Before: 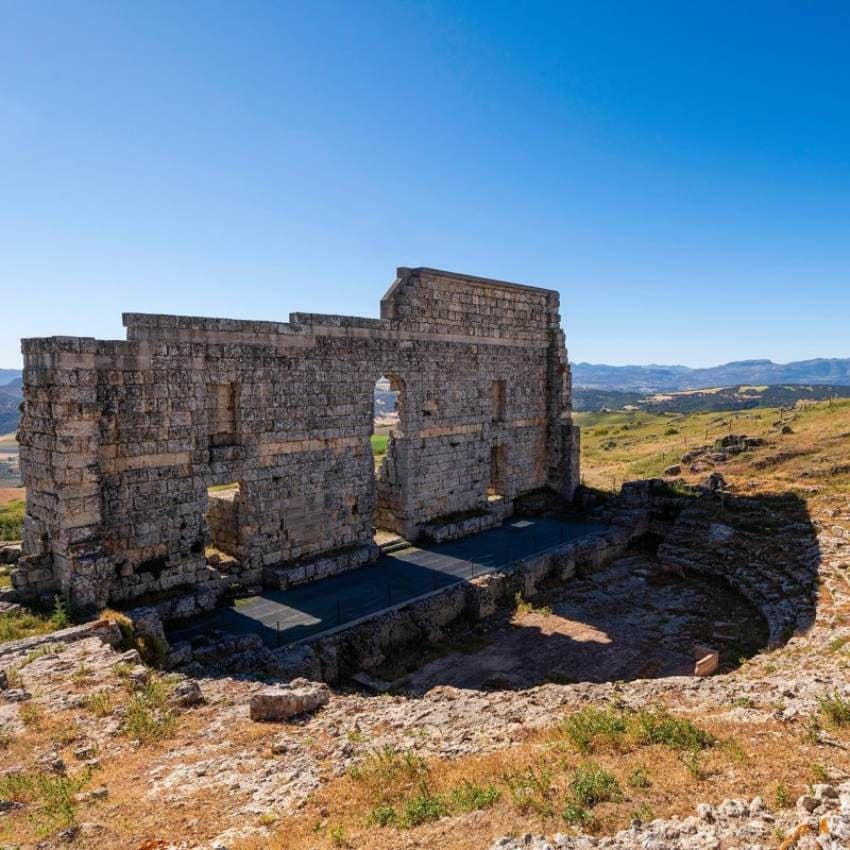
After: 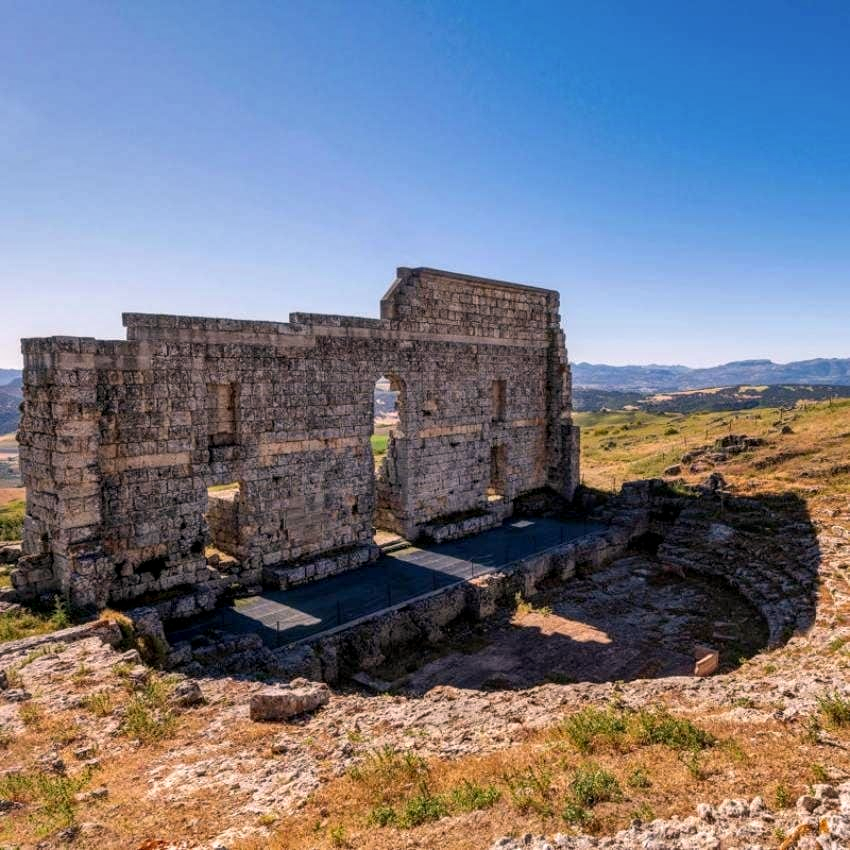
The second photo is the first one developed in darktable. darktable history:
color correction: highlights a* 7, highlights b* 3.91
shadows and highlights: soften with gaussian
local contrast: on, module defaults
